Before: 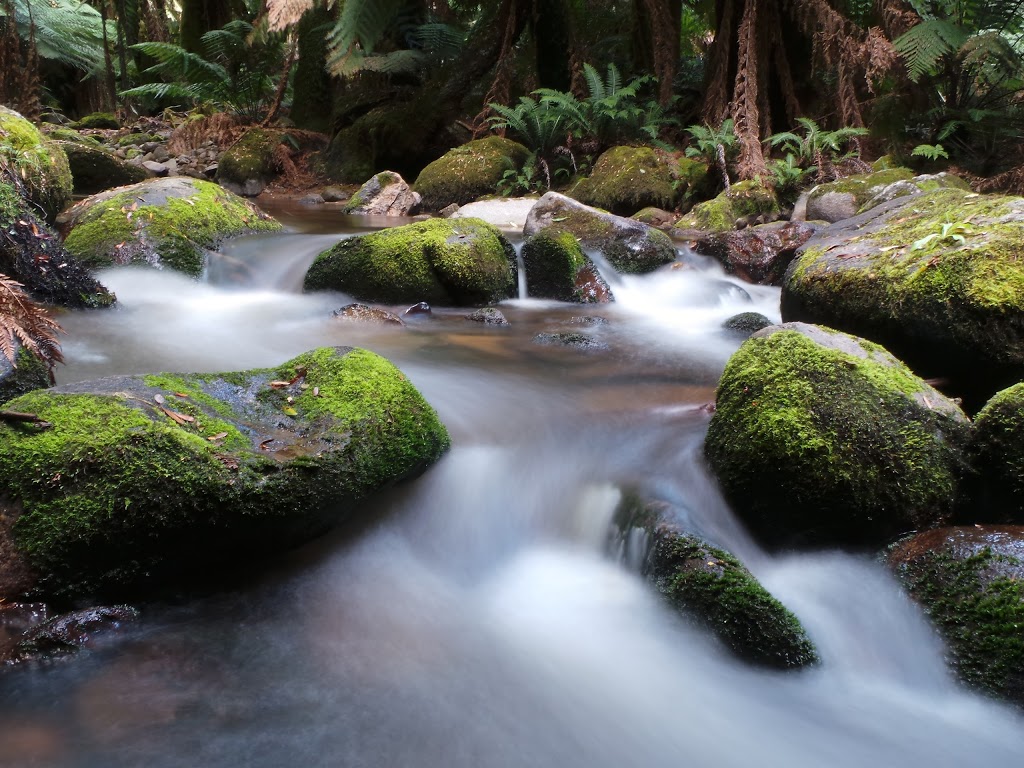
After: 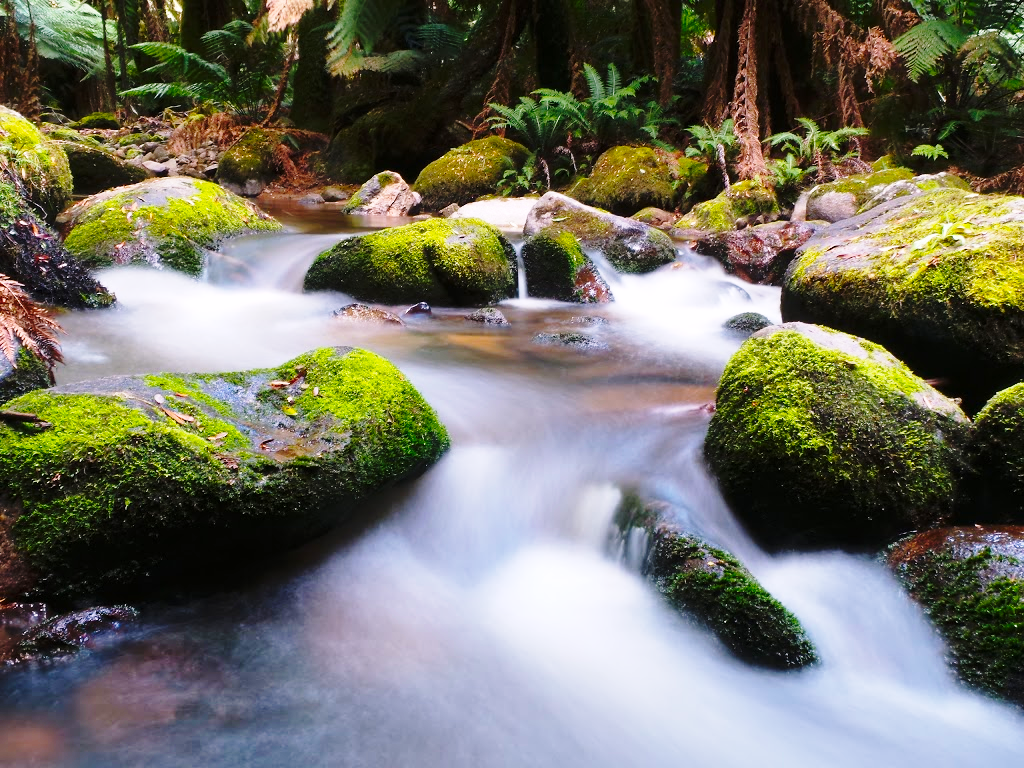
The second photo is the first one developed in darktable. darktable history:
base curve: curves: ch0 [(0, 0) (0.028, 0.03) (0.121, 0.232) (0.46, 0.748) (0.859, 0.968) (1, 1)], preserve colors none
color balance rgb: highlights gain › chroma 1.434%, highlights gain › hue 309.57°, perceptual saturation grading › global saturation 29.462%, global vibrance 15.126%
